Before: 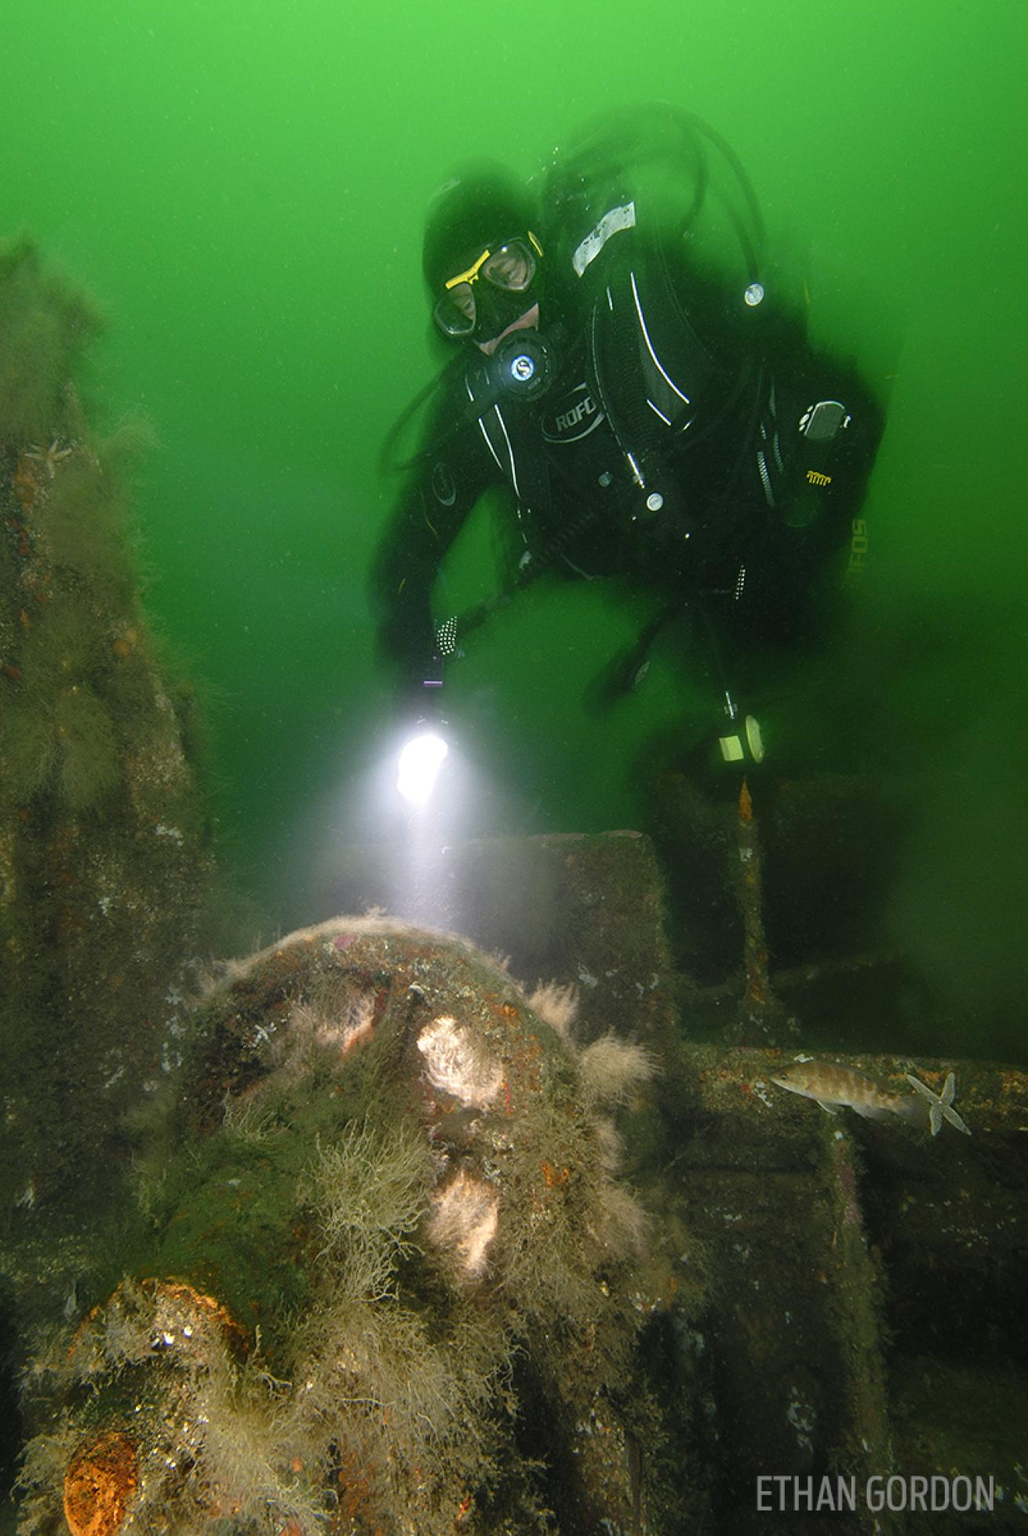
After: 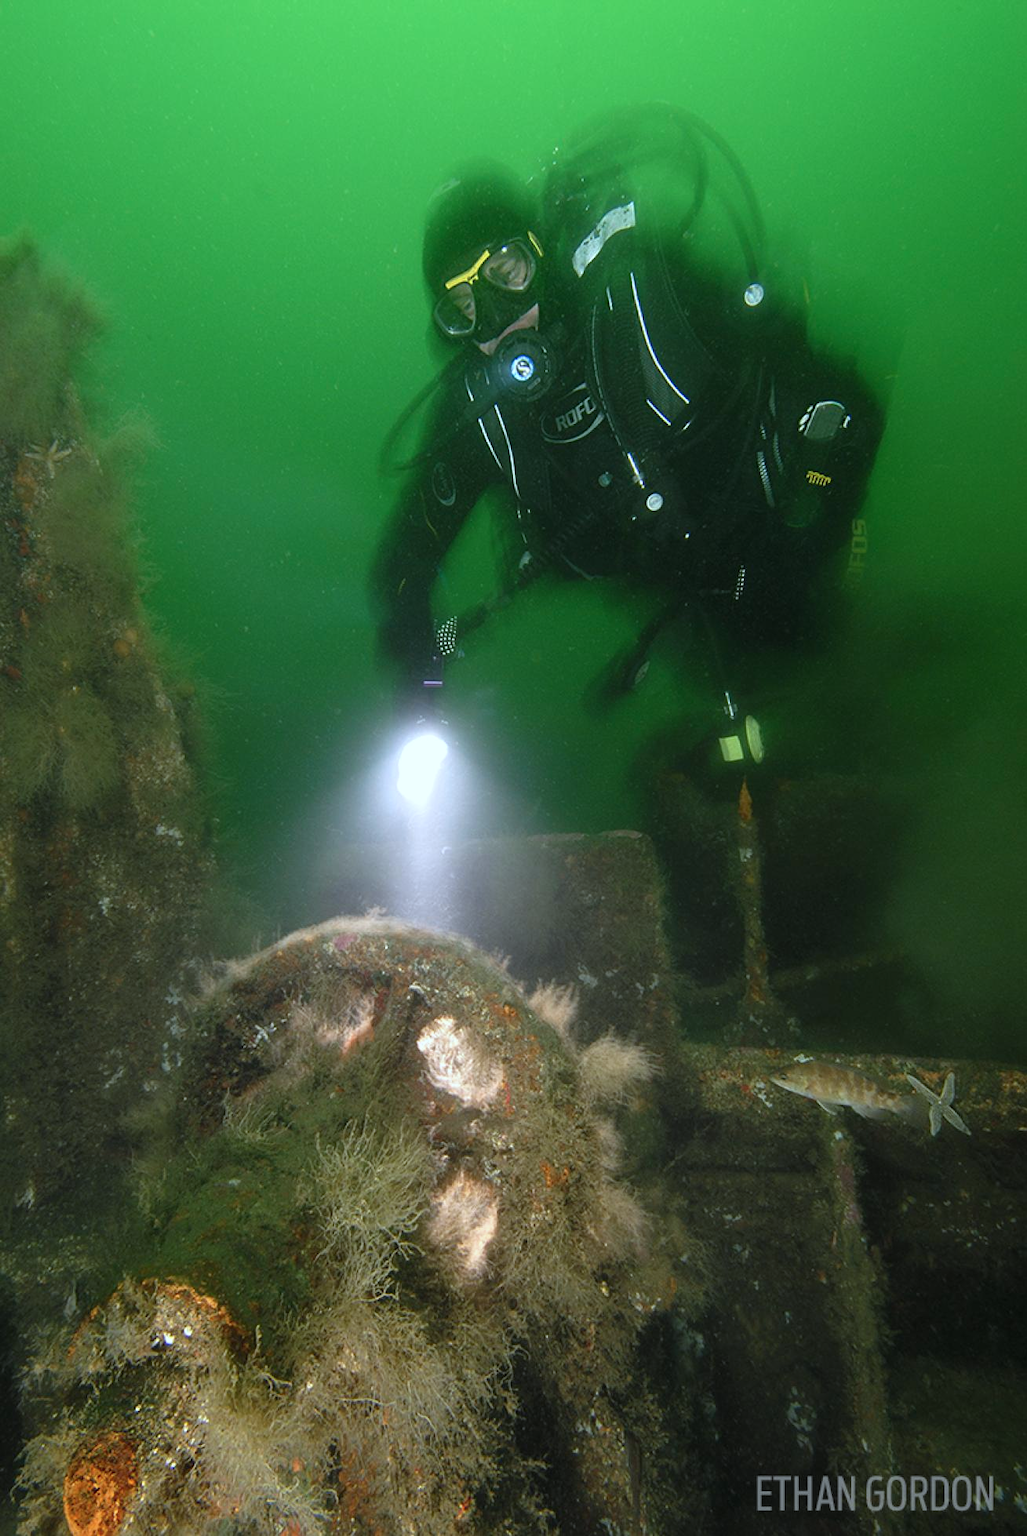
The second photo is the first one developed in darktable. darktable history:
exposure: exposure -0.004 EV, compensate exposure bias true, compensate highlight preservation false
color correction: highlights a* -3.81, highlights b* -11.16
